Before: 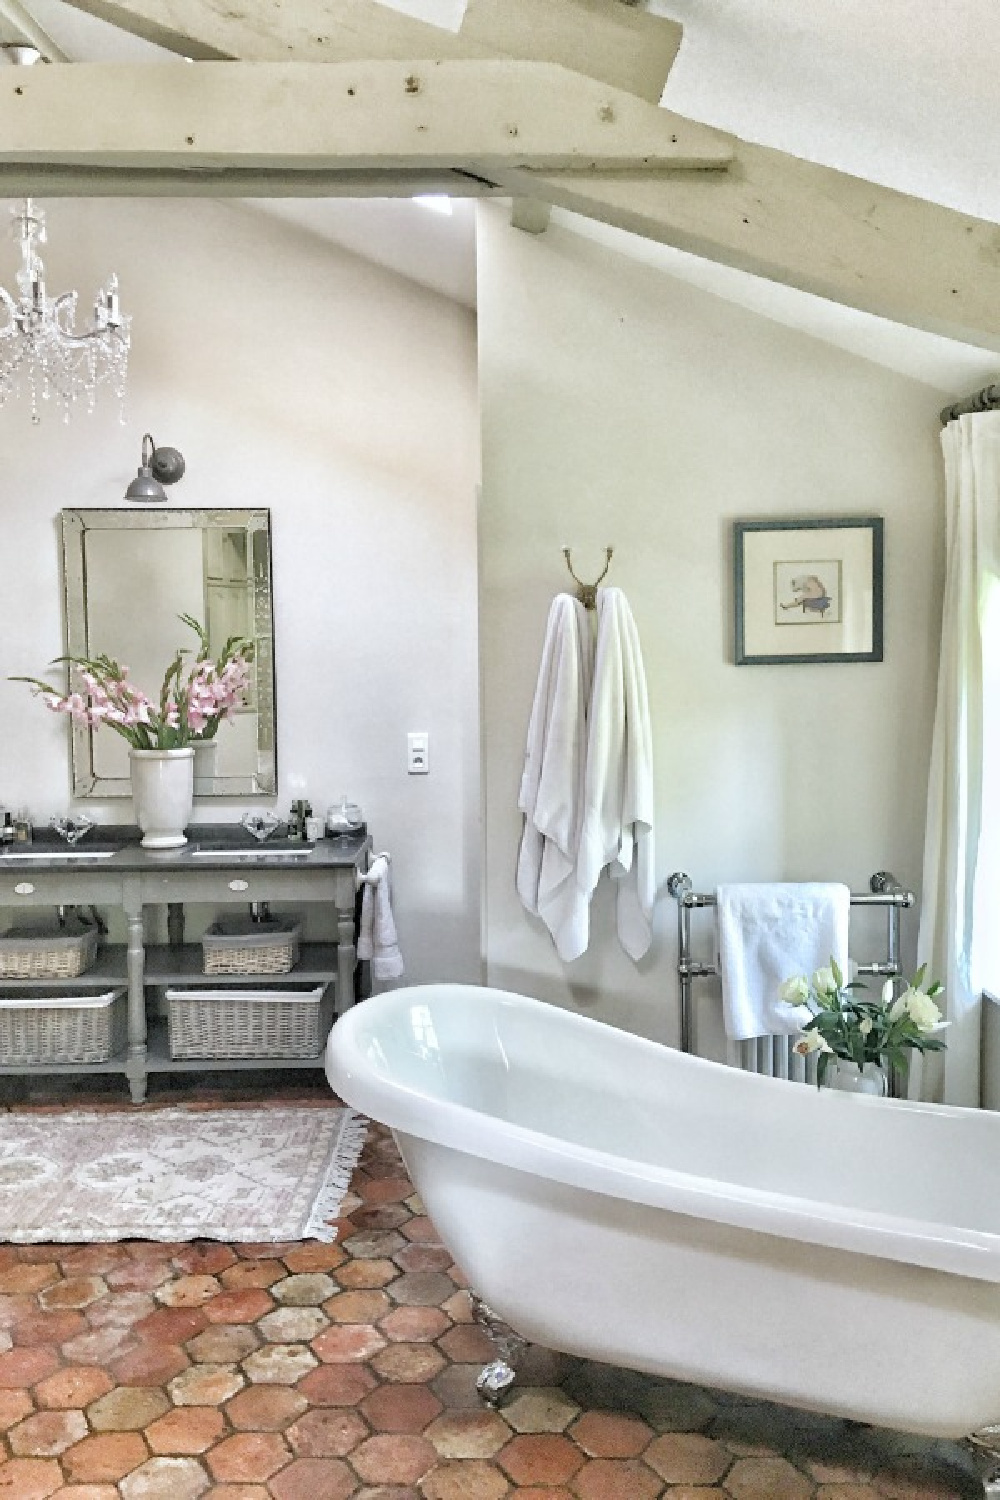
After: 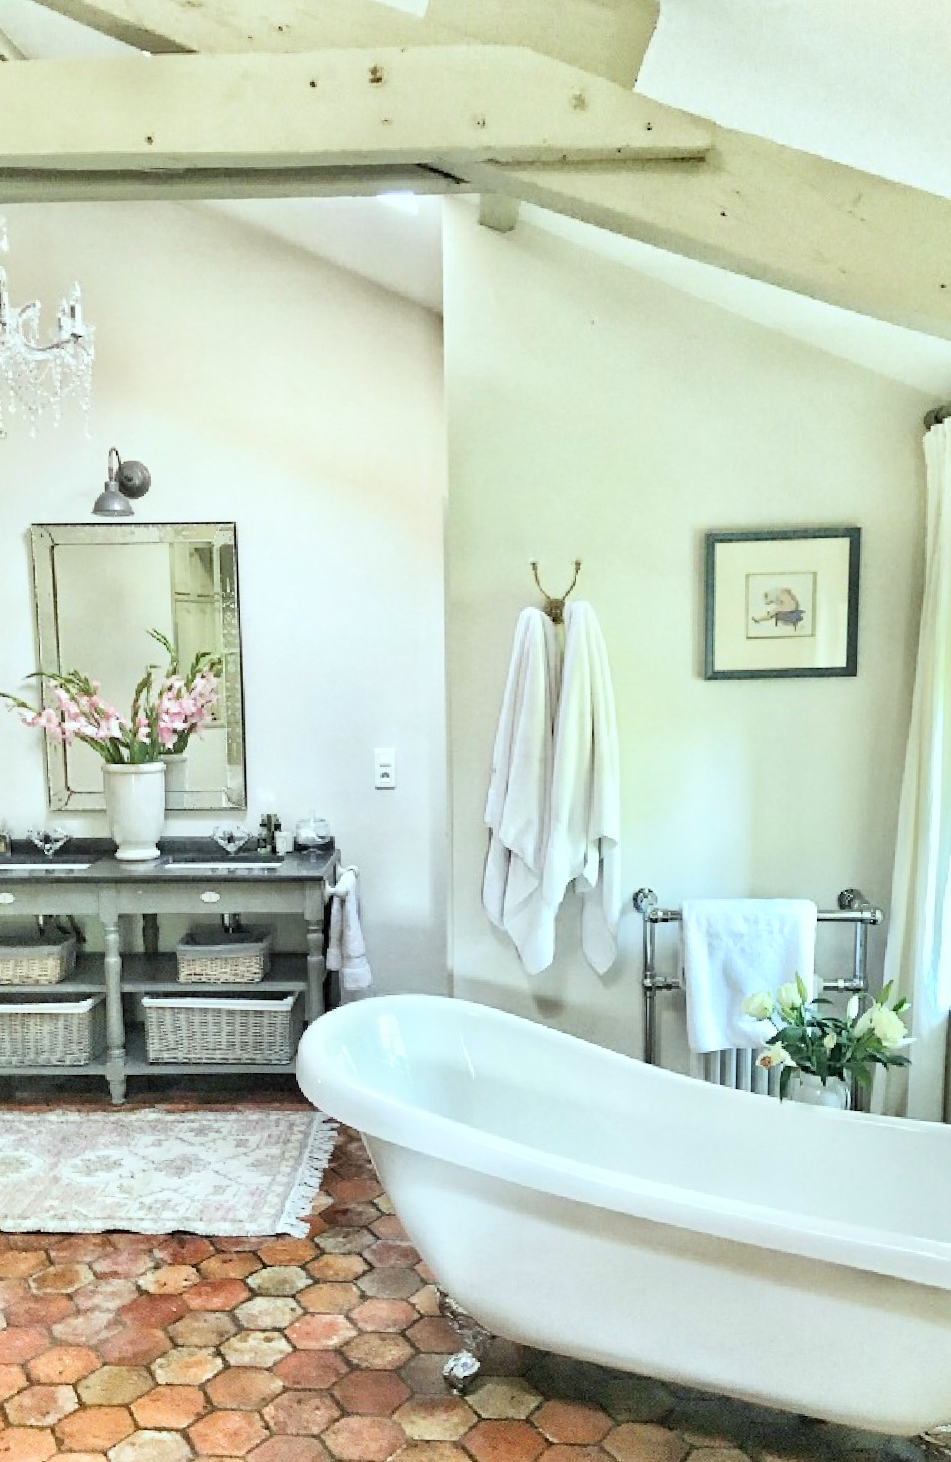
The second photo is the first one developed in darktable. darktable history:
color correction: highlights a* -6.69, highlights b* 0.49
rotate and perspective: rotation 0.074°, lens shift (vertical) 0.096, lens shift (horizontal) -0.041, crop left 0.043, crop right 0.952, crop top 0.024, crop bottom 0.979
contrast brightness saturation: contrast 0.23, brightness 0.1, saturation 0.29
